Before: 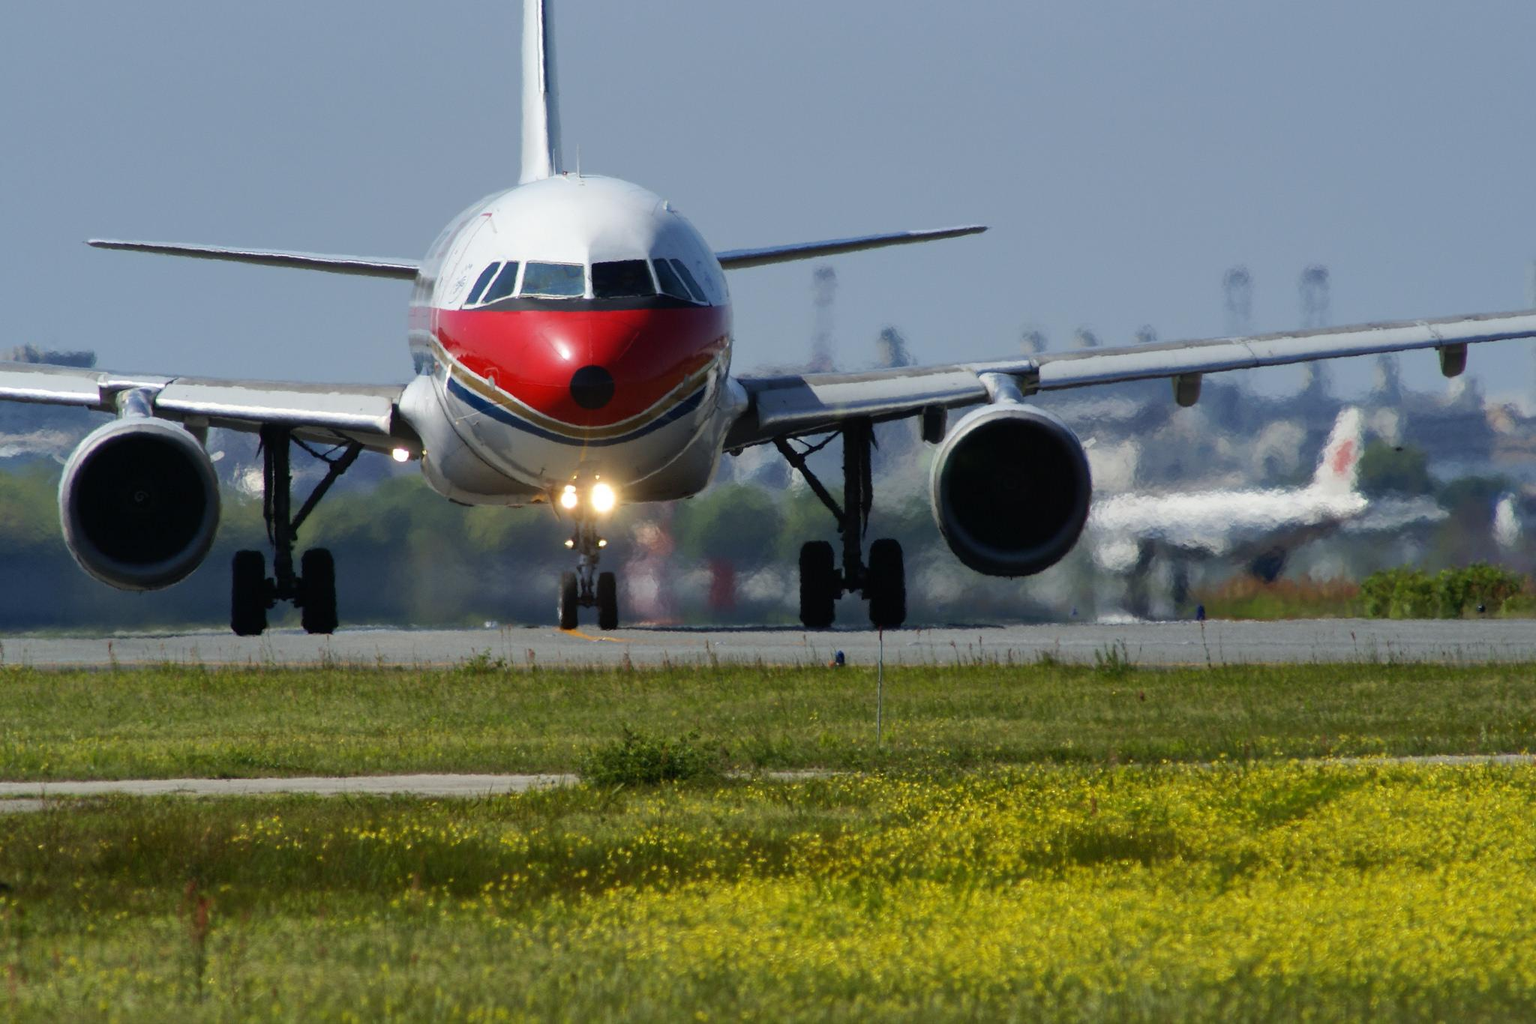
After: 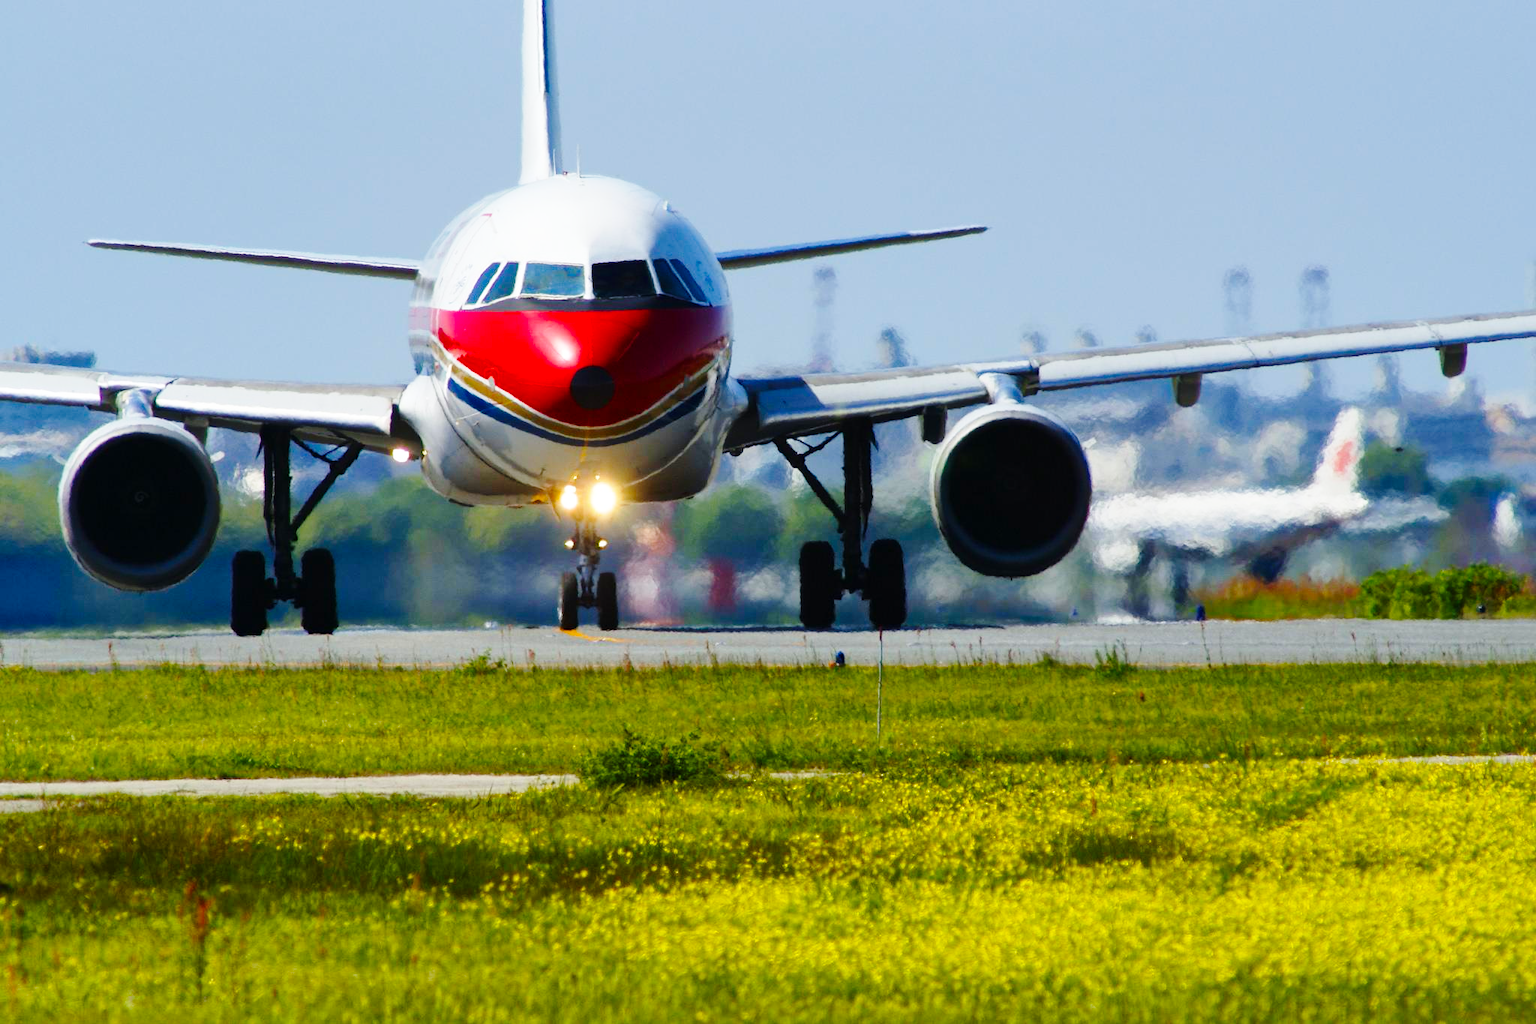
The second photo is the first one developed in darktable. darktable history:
color balance rgb: perceptual saturation grading › global saturation 20%, perceptual saturation grading › highlights 3.01%, perceptual saturation grading › shadows 49.763%
base curve: curves: ch0 [(0, 0) (0.028, 0.03) (0.121, 0.232) (0.46, 0.748) (0.859, 0.968) (1, 1)], preserve colors none
